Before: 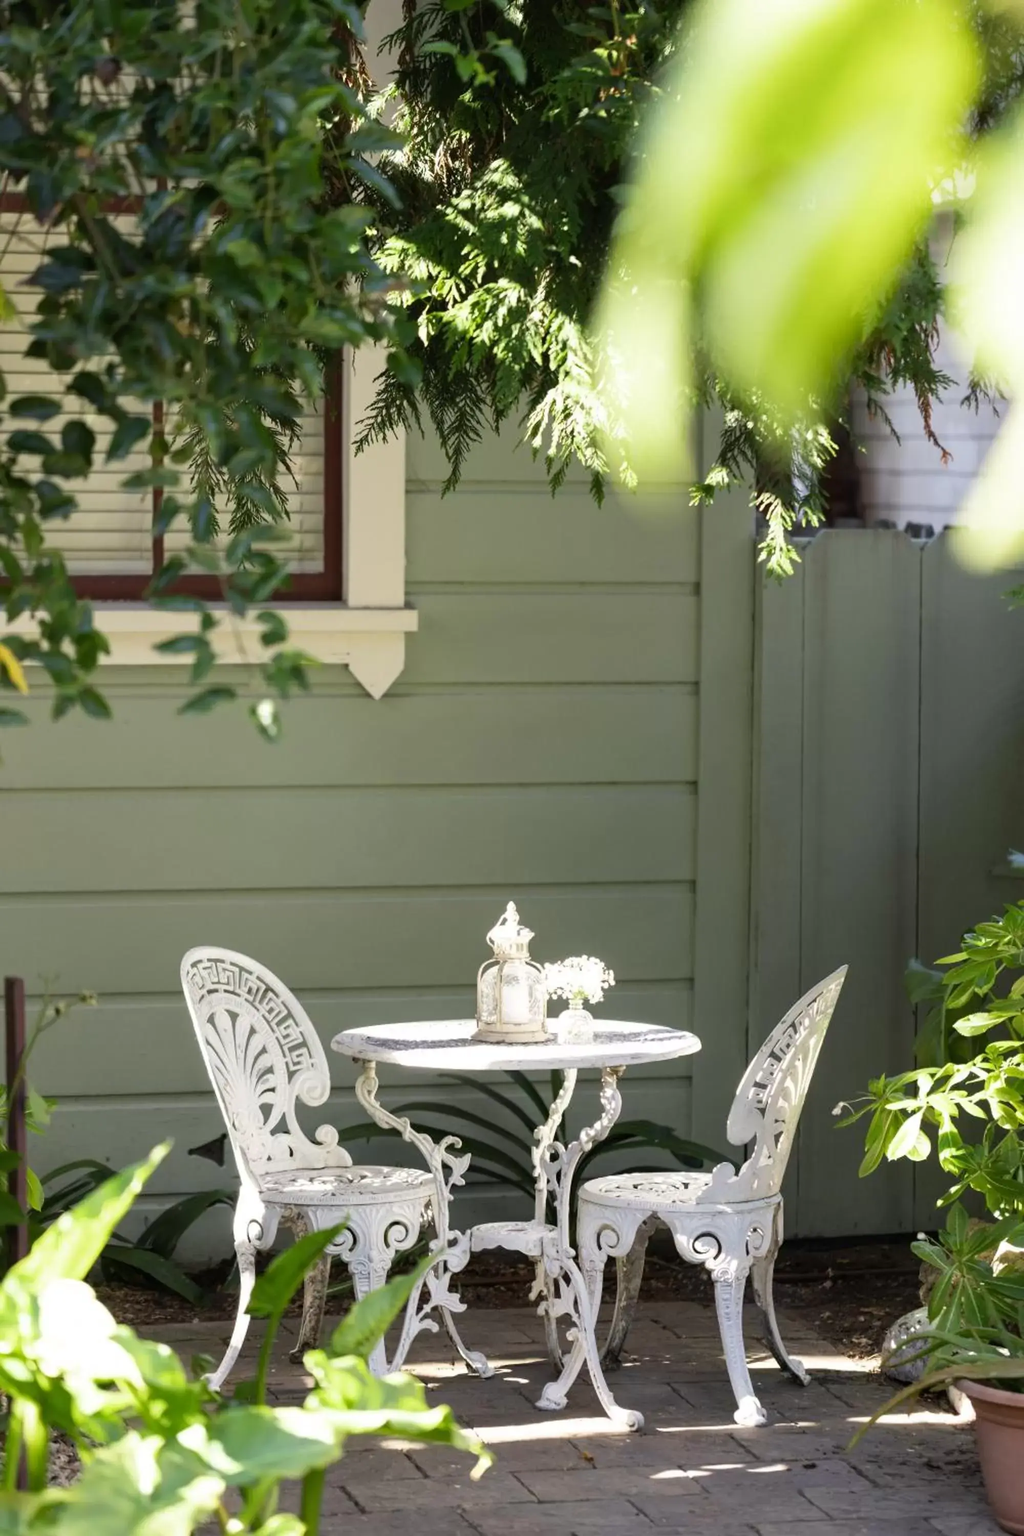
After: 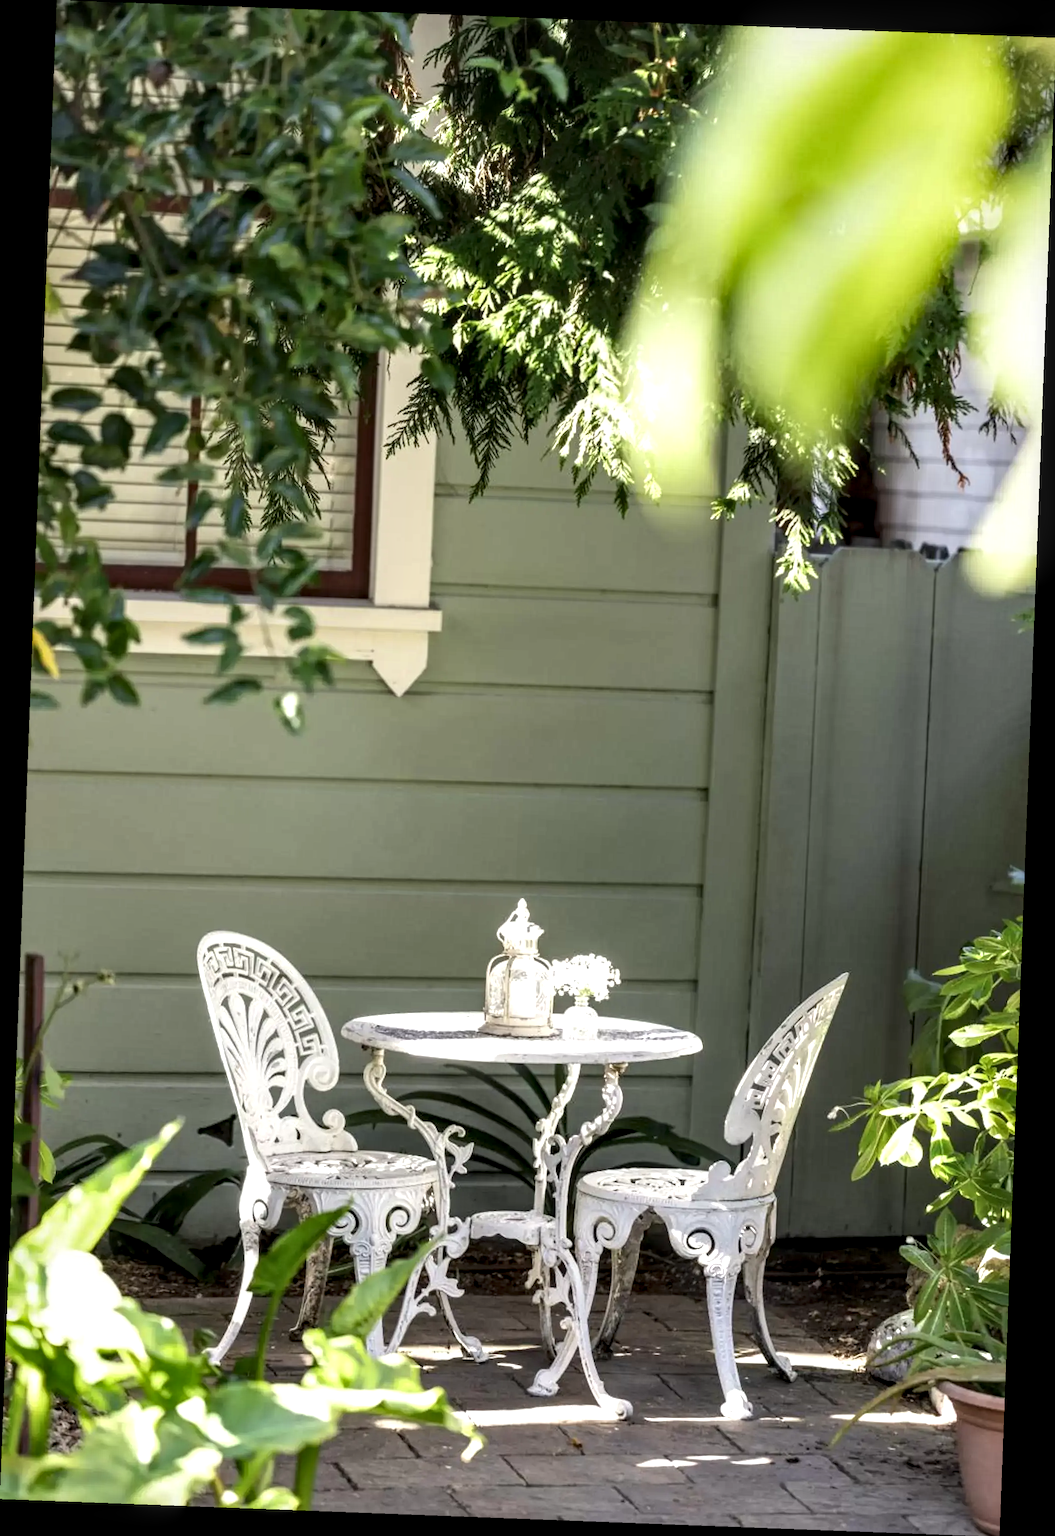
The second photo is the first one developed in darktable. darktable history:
rotate and perspective: rotation 2.17°, automatic cropping off
local contrast: highlights 60%, shadows 60%, detail 160%
